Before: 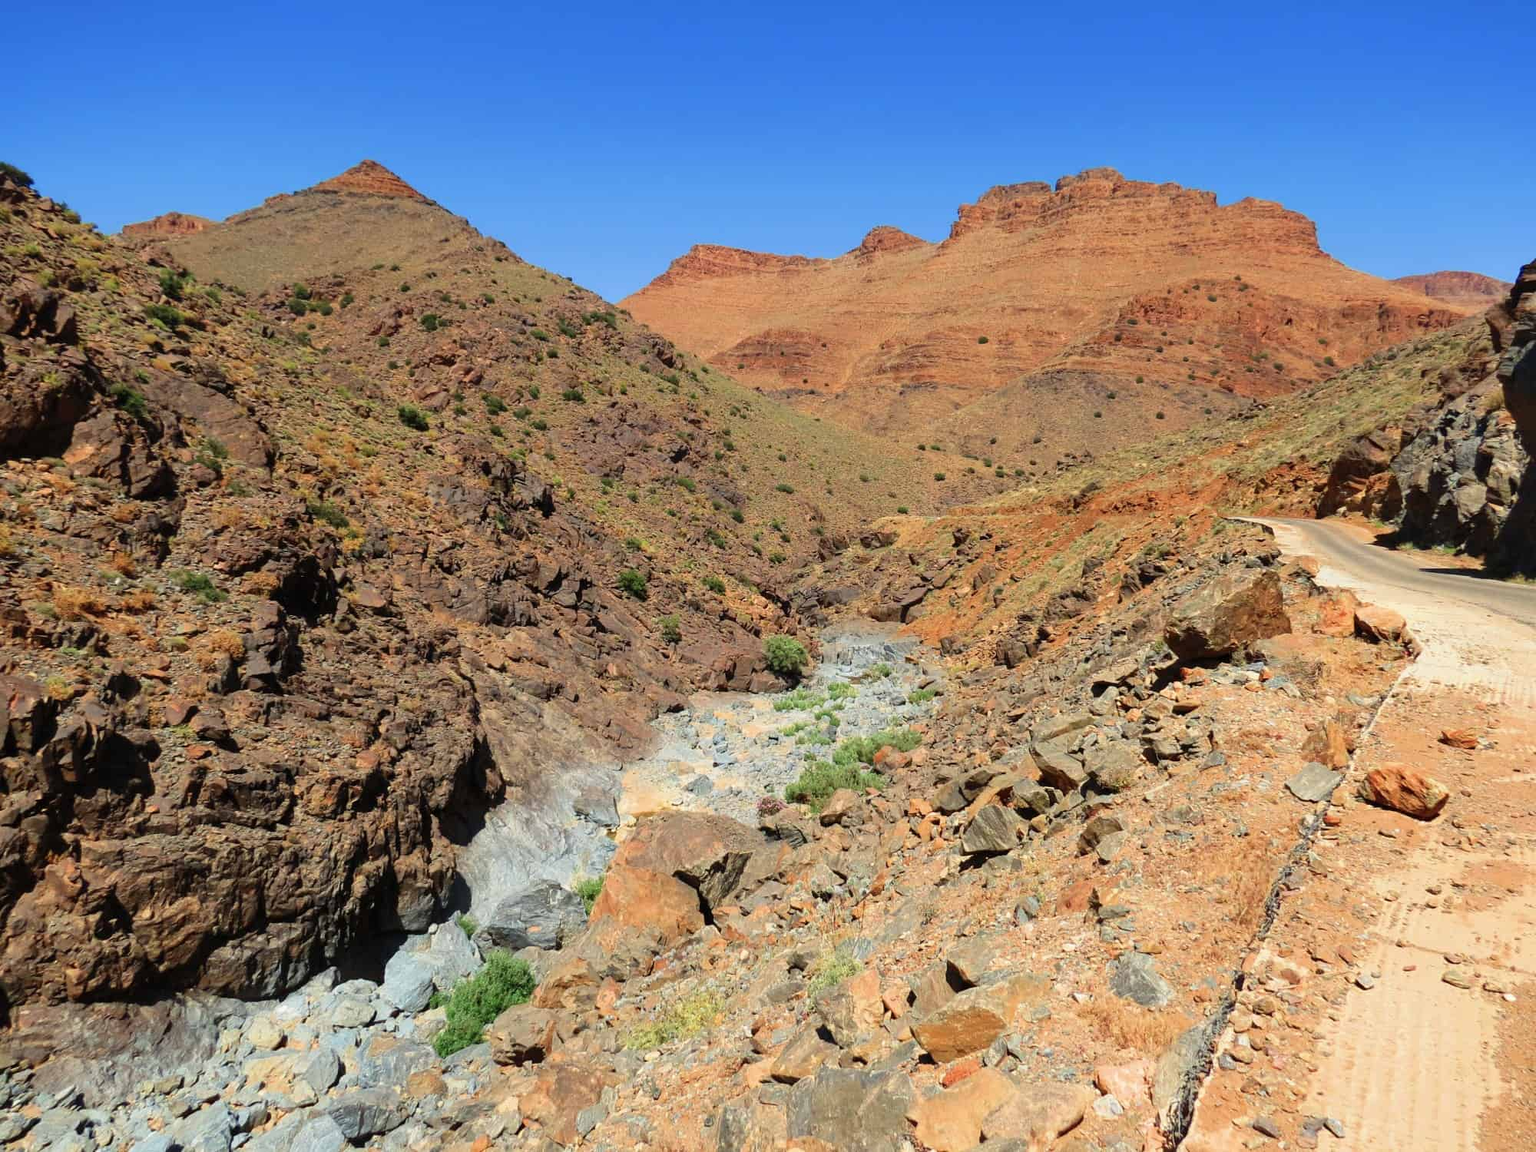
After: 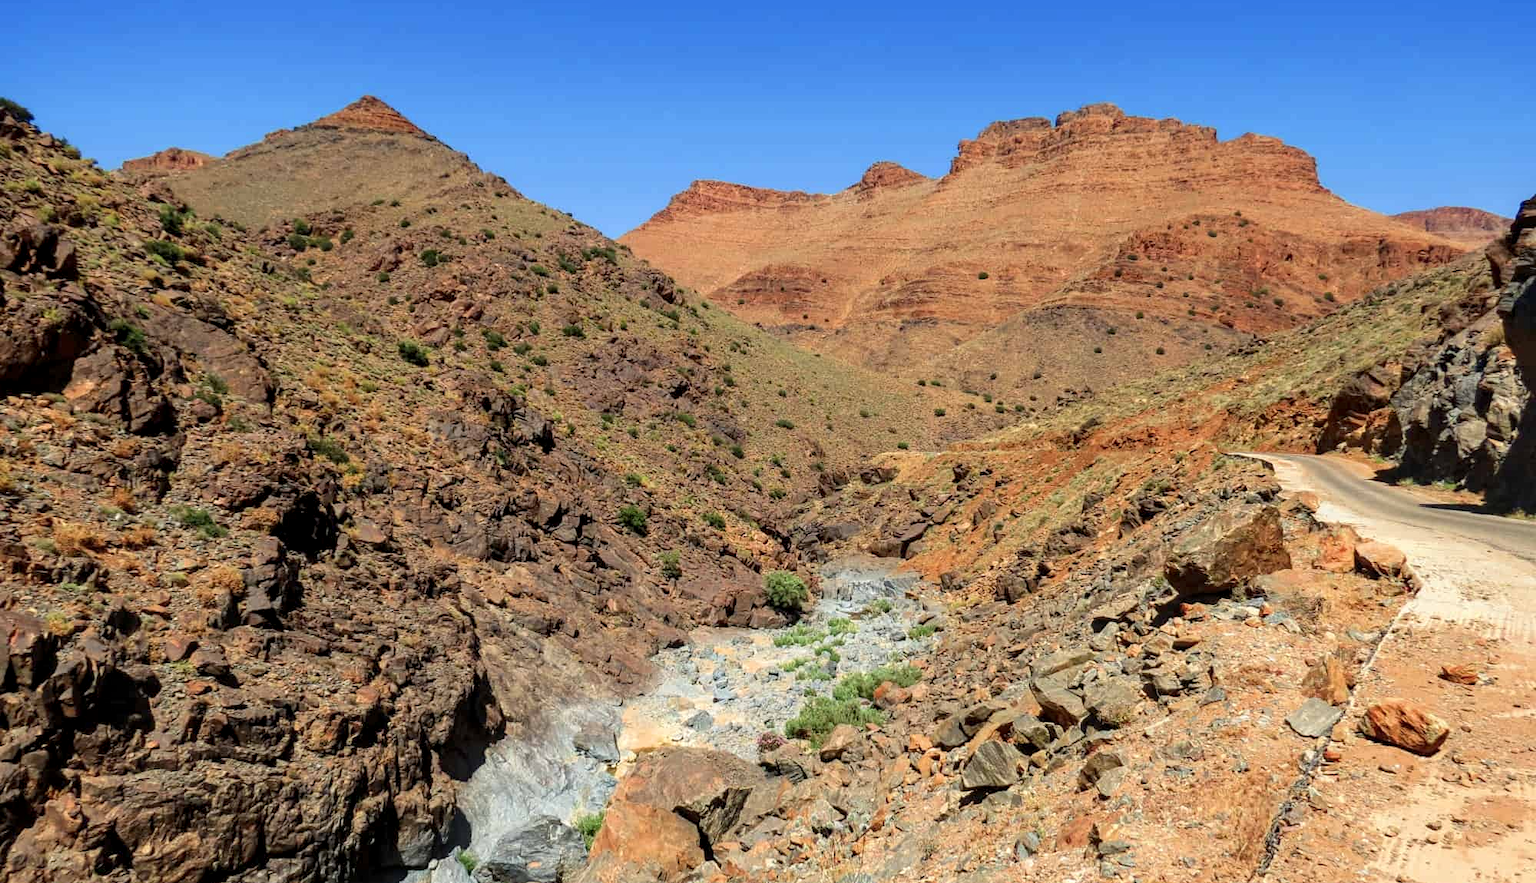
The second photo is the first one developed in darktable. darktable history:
crop: top 5.667%, bottom 17.637%
local contrast: detail 130%
